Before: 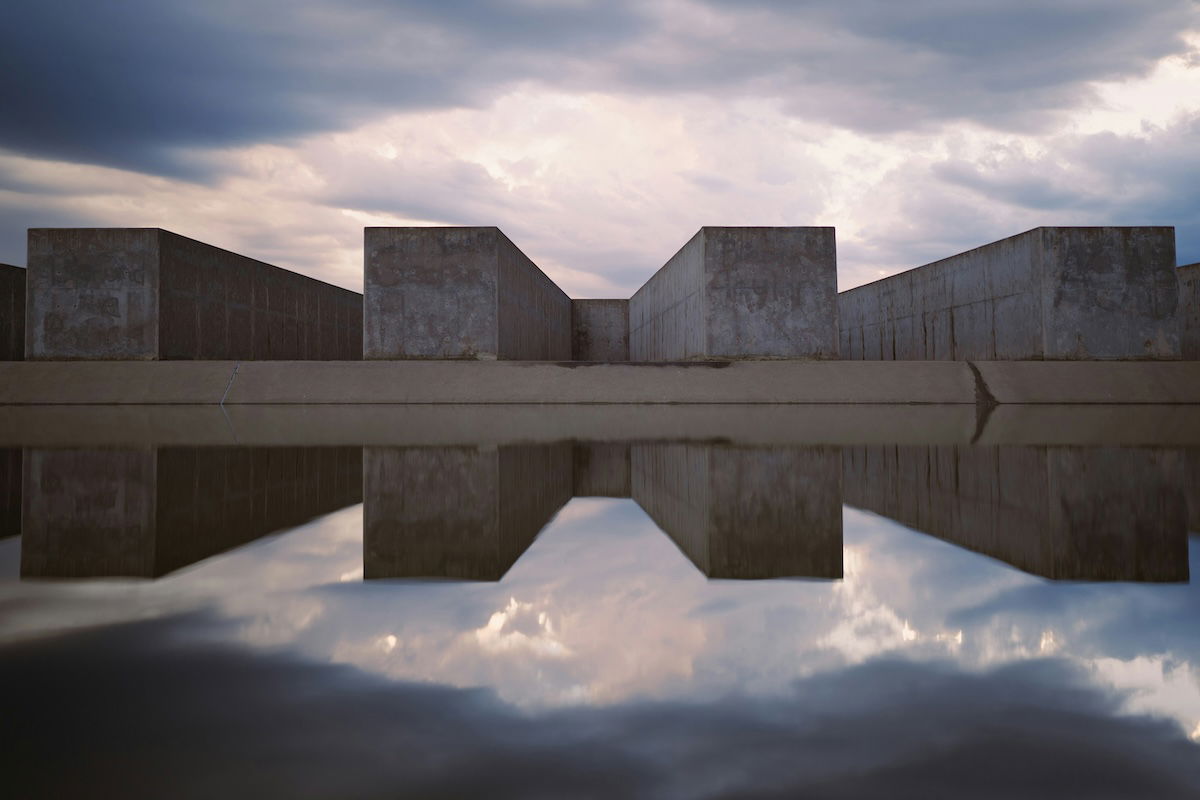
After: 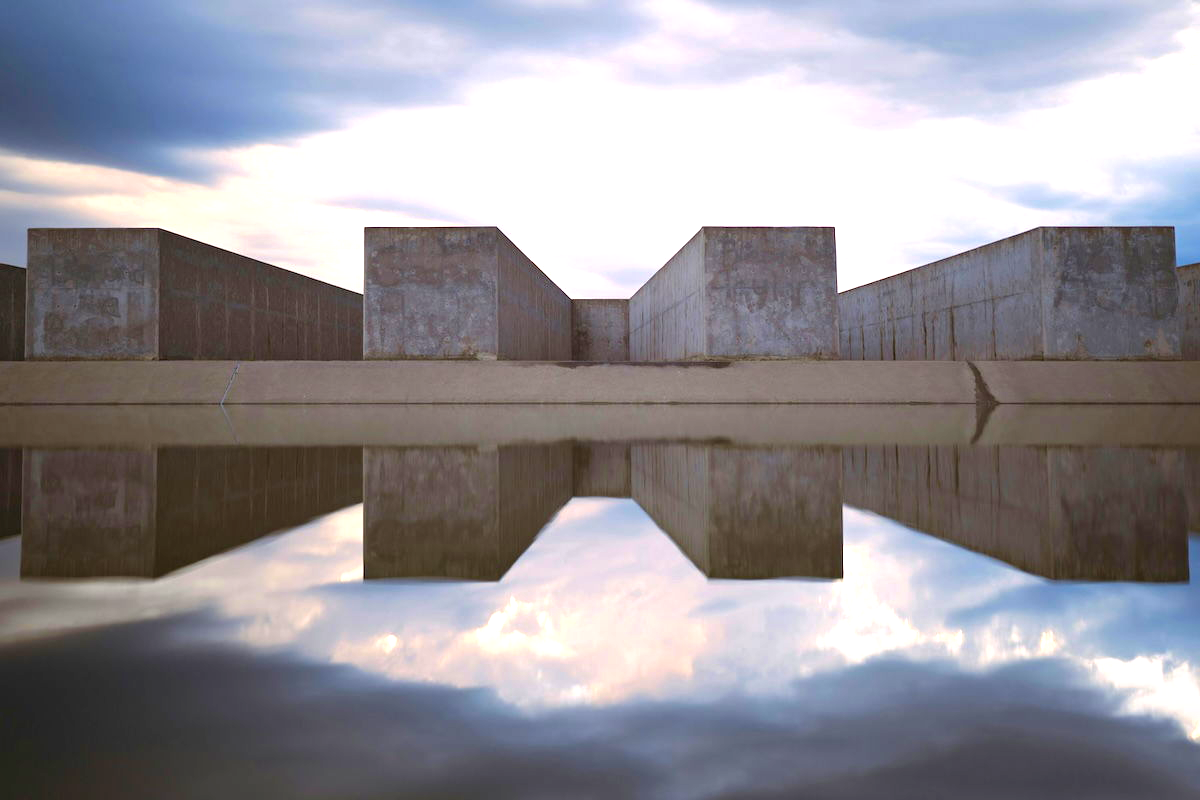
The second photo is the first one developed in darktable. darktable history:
shadows and highlights: shadows 25, highlights -25
color balance rgb: perceptual saturation grading › global saturation 20%, global vibrance 20%
exposure: black level correction 0, exposure 1.1 EV, compensate exposure bias true, compensate highlight preservation false
